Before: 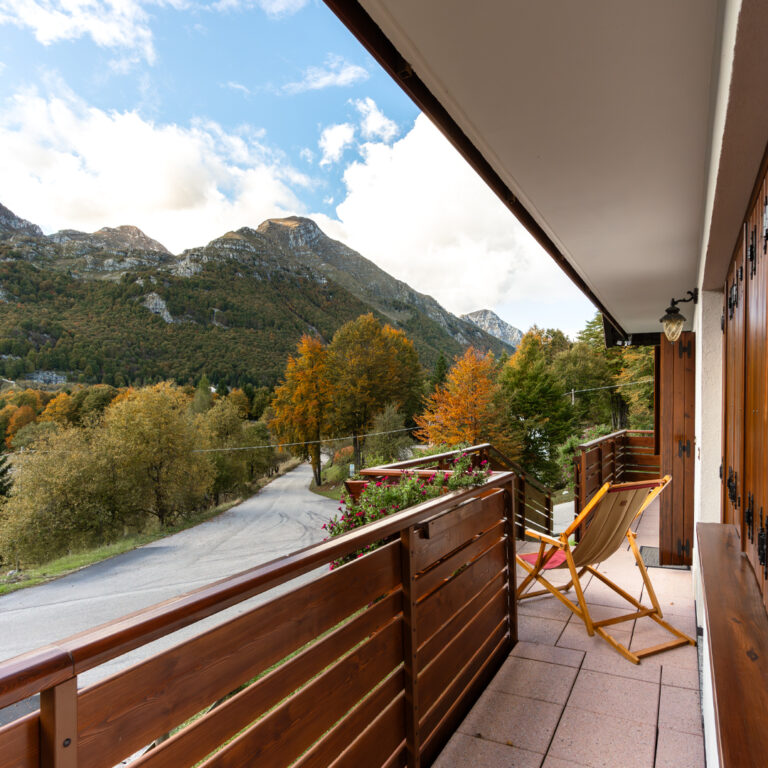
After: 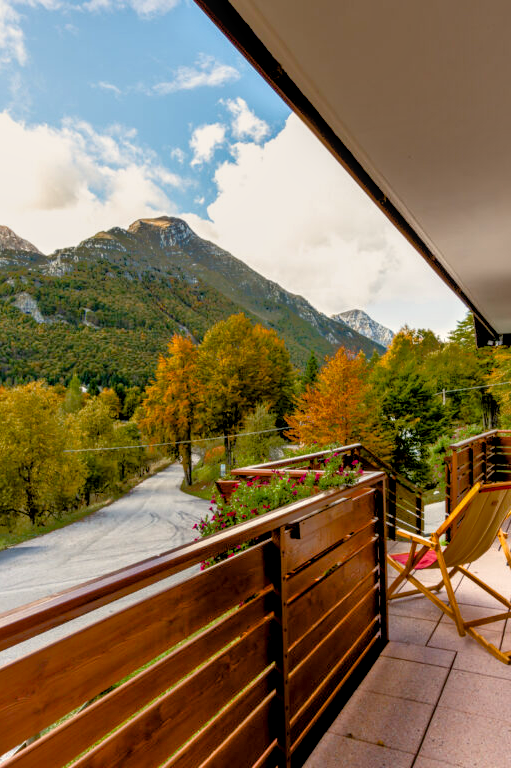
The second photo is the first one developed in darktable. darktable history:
color balance rgb: shadows lift › chroma 1%, shadows lift › hue 240.84°, highlights gain › chroma 2%, highlights gain › hue 73.2°, global offset › luminance -0.5%, perceptual saturation grading › global saturation 20%, perceptual saturation grading › highlights -25%, perceptual saturation grading › shadows 50%, global vibrance 25.26%
crop: left 16.899%, right 16.556%
local contrast: detail 130%
tone equalizer: -8 EV -0.528 EV, -7 EV -0.319 EV, -6 EV -0.083 EV, -5 EV 0.413 EV, -4 EV 0.985 EV, -3 EV 0.791 EV, -2 EV -0.01 EV, -1 EV 0.14 EV, +0 EV -0.012 EV, smoothing 1
exposure: exposure -0.242 EV, compensate highlight preservation false
color balance: contrast -0.5%
